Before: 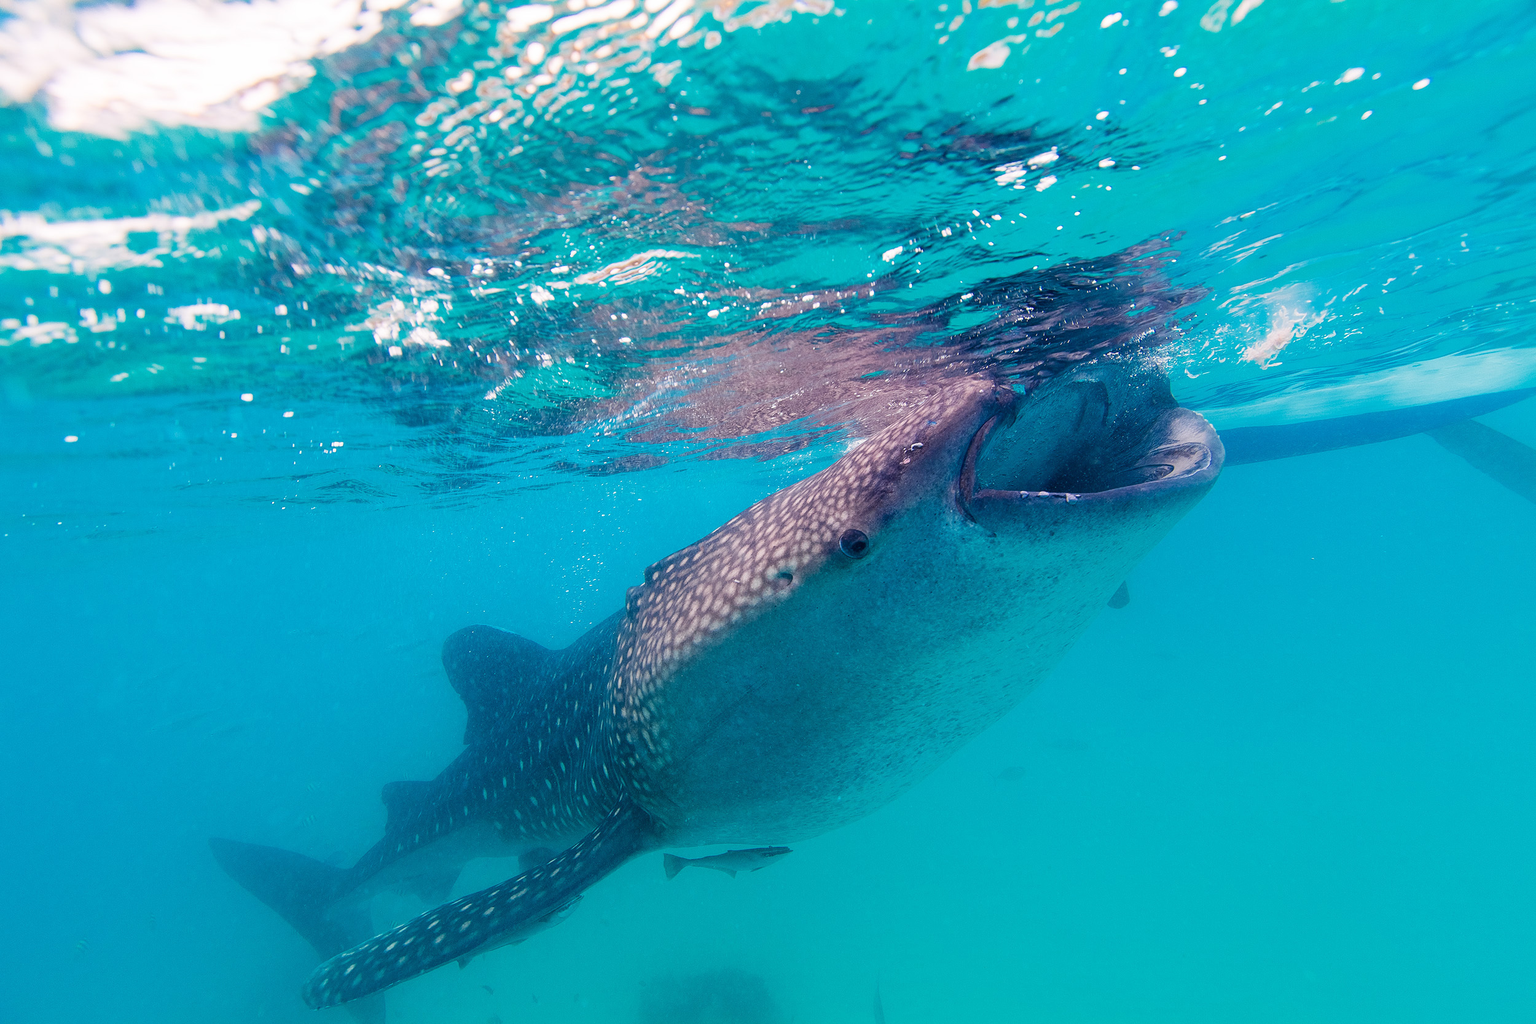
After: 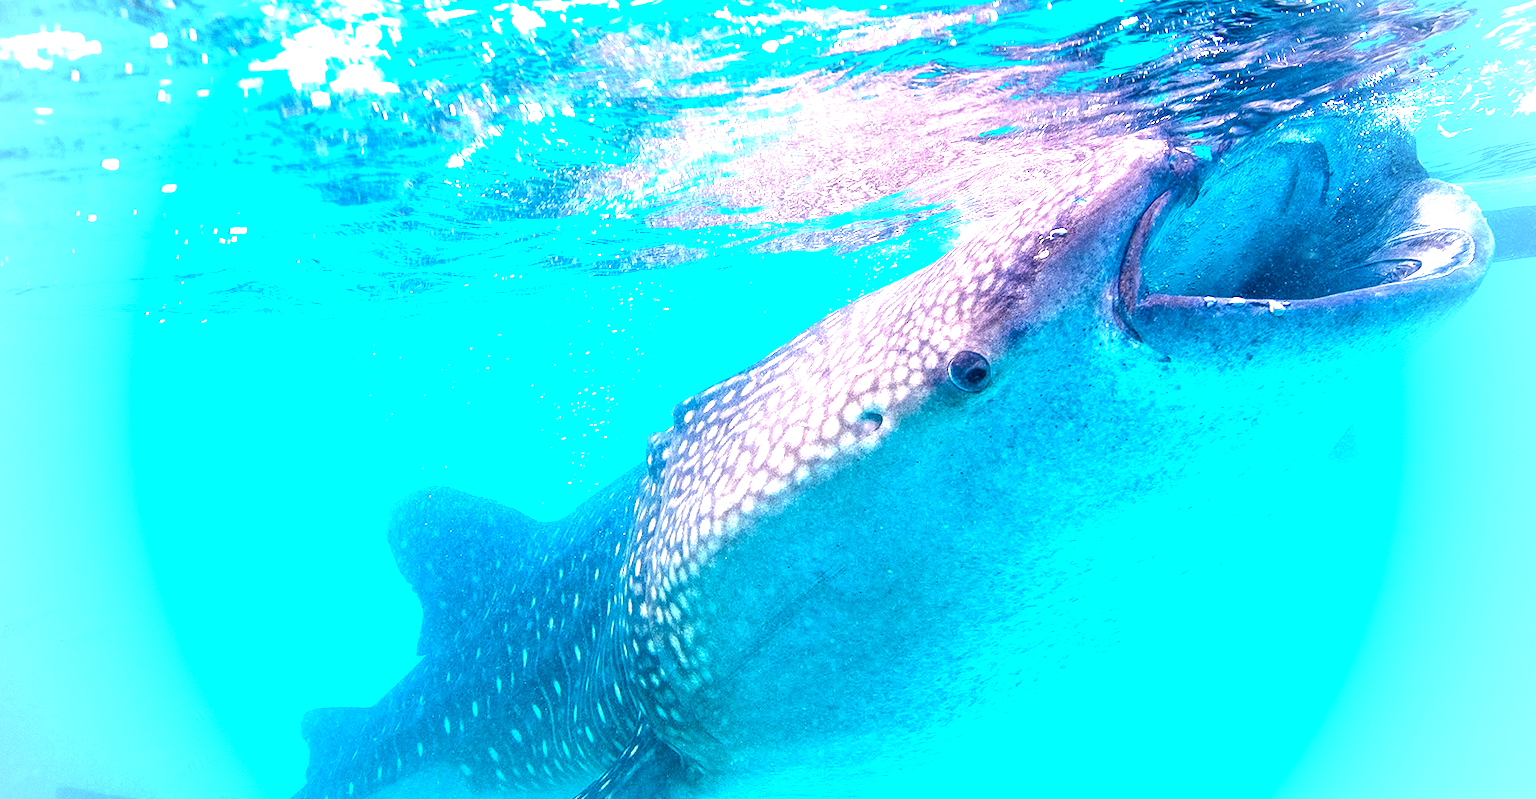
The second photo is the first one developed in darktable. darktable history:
crop: left 11.04%, top 27.504%, right 18.271%, bottom 17.27%
exposure: black level correction 0.001, exposure 1.81 EV, compensate exposure bias true, compensate highlight preservation false
color balance rgb: perceptual saturation grading › global saturation 0.746%, perceptual brilliance grading › highlights 10.173%, perceptual brilliance grading › mid-tones 5.094%, contrast -10.173%
vignetting: on, module defaults
local contrast: on, module defaults
